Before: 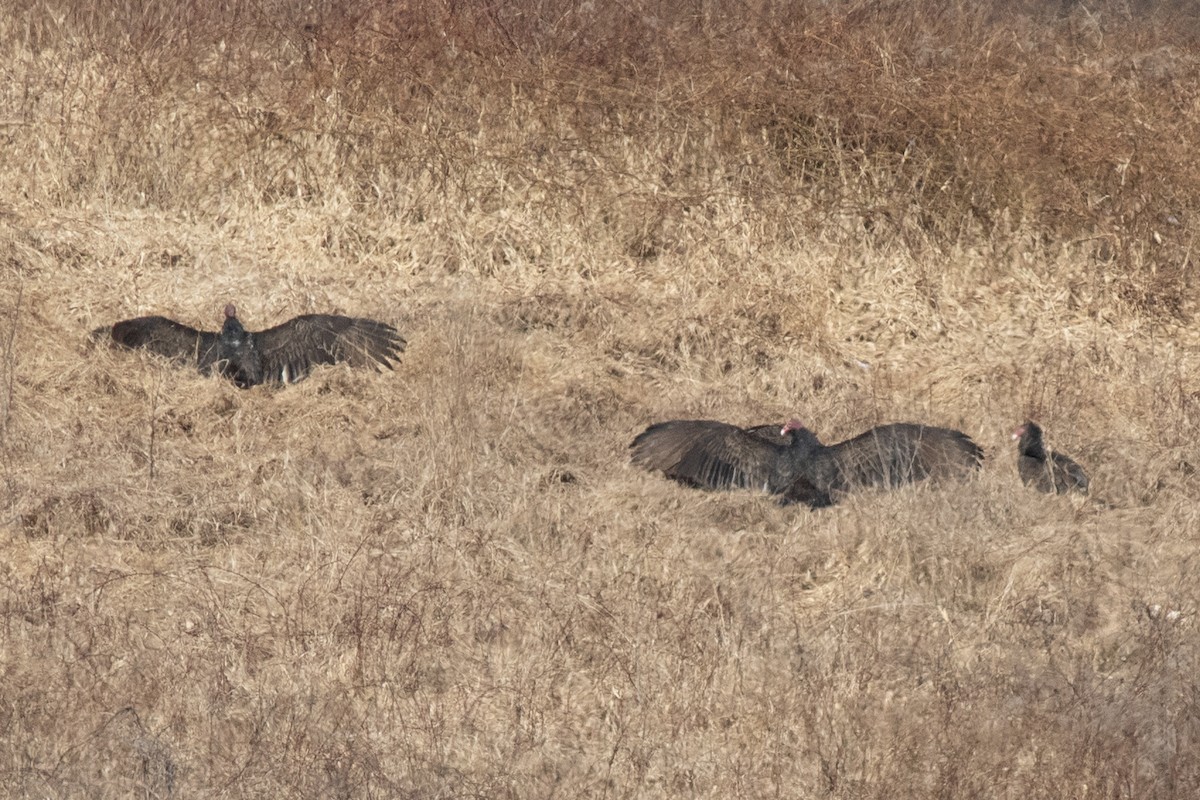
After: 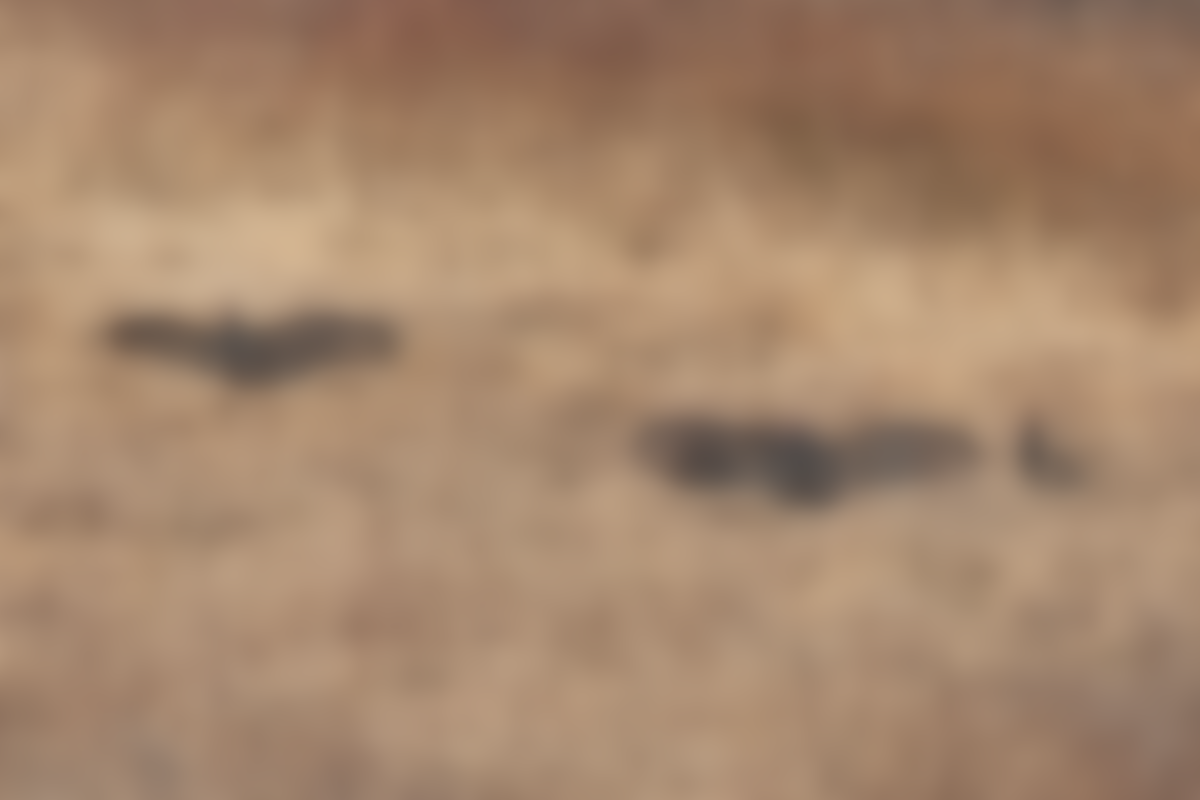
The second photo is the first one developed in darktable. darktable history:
shadows and highlights: soften with gaussian
white balance: emerald 1
lowpass: radius 16, unbound 0
